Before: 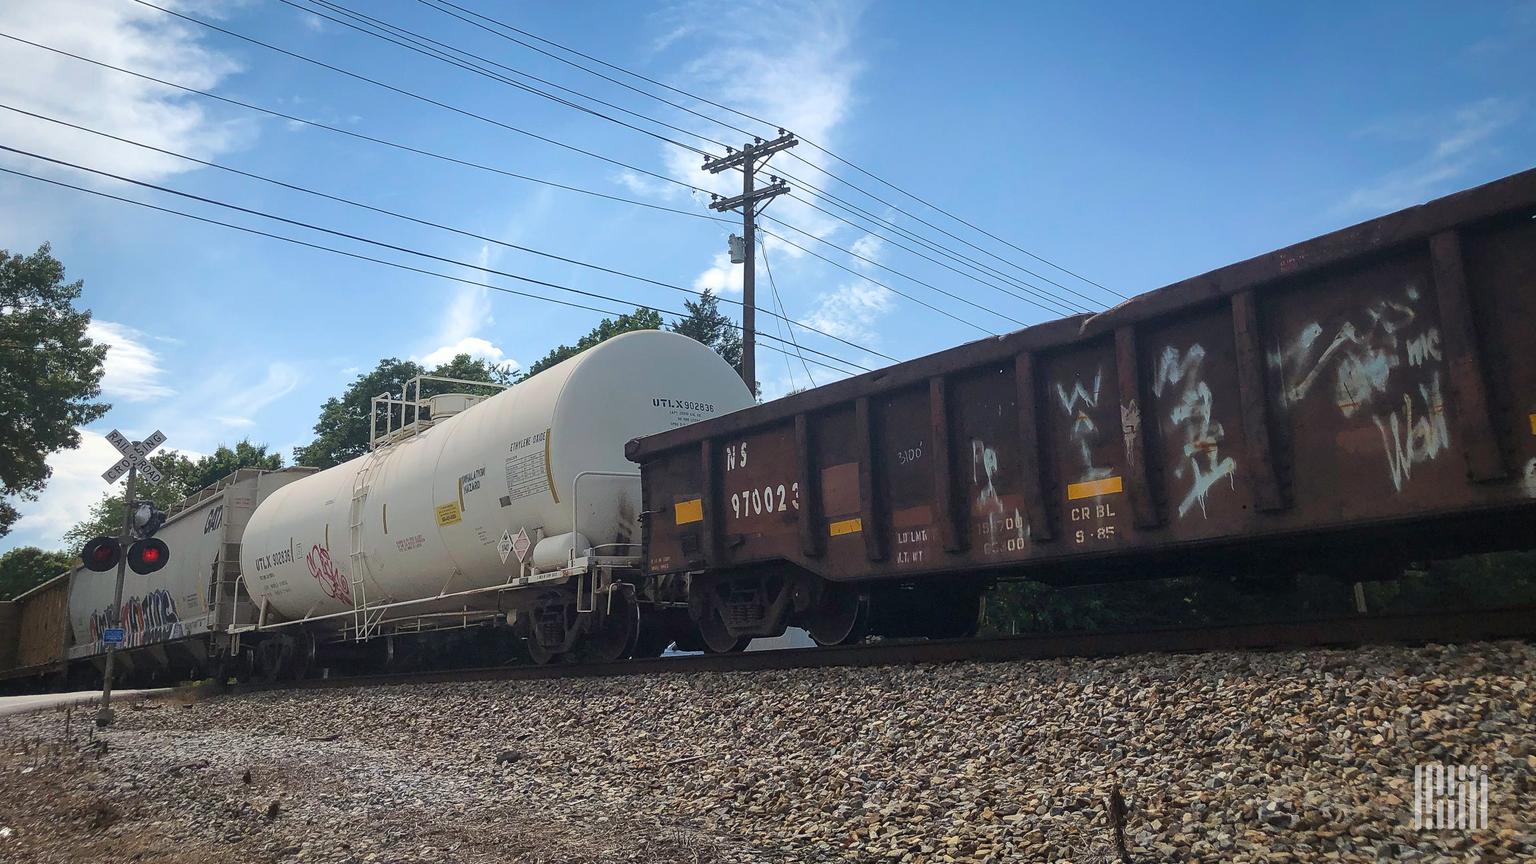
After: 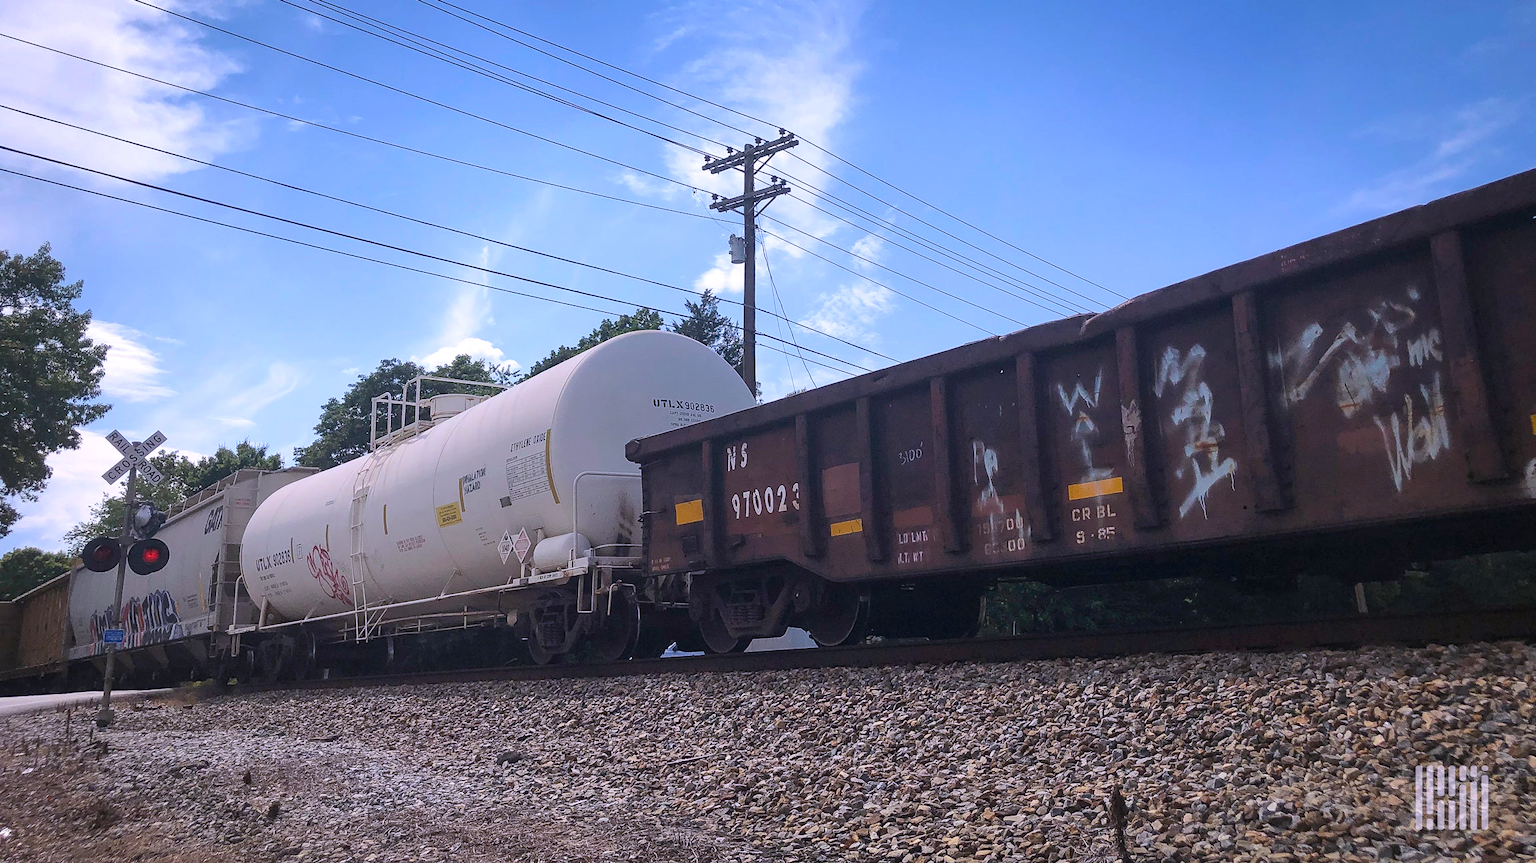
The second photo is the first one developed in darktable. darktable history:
white balance: red 1.042, blue 1.17
